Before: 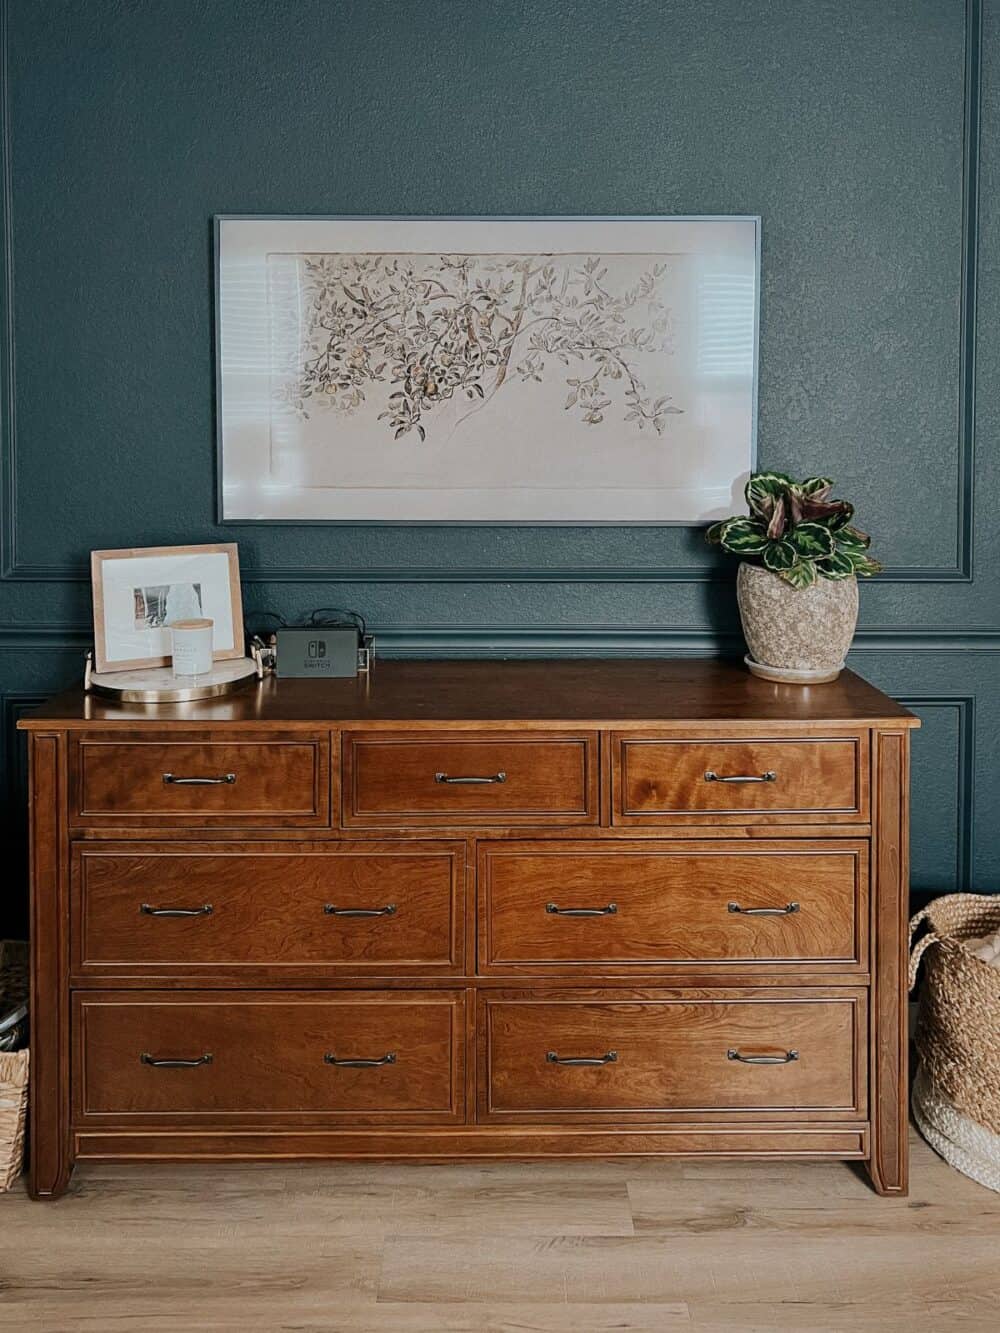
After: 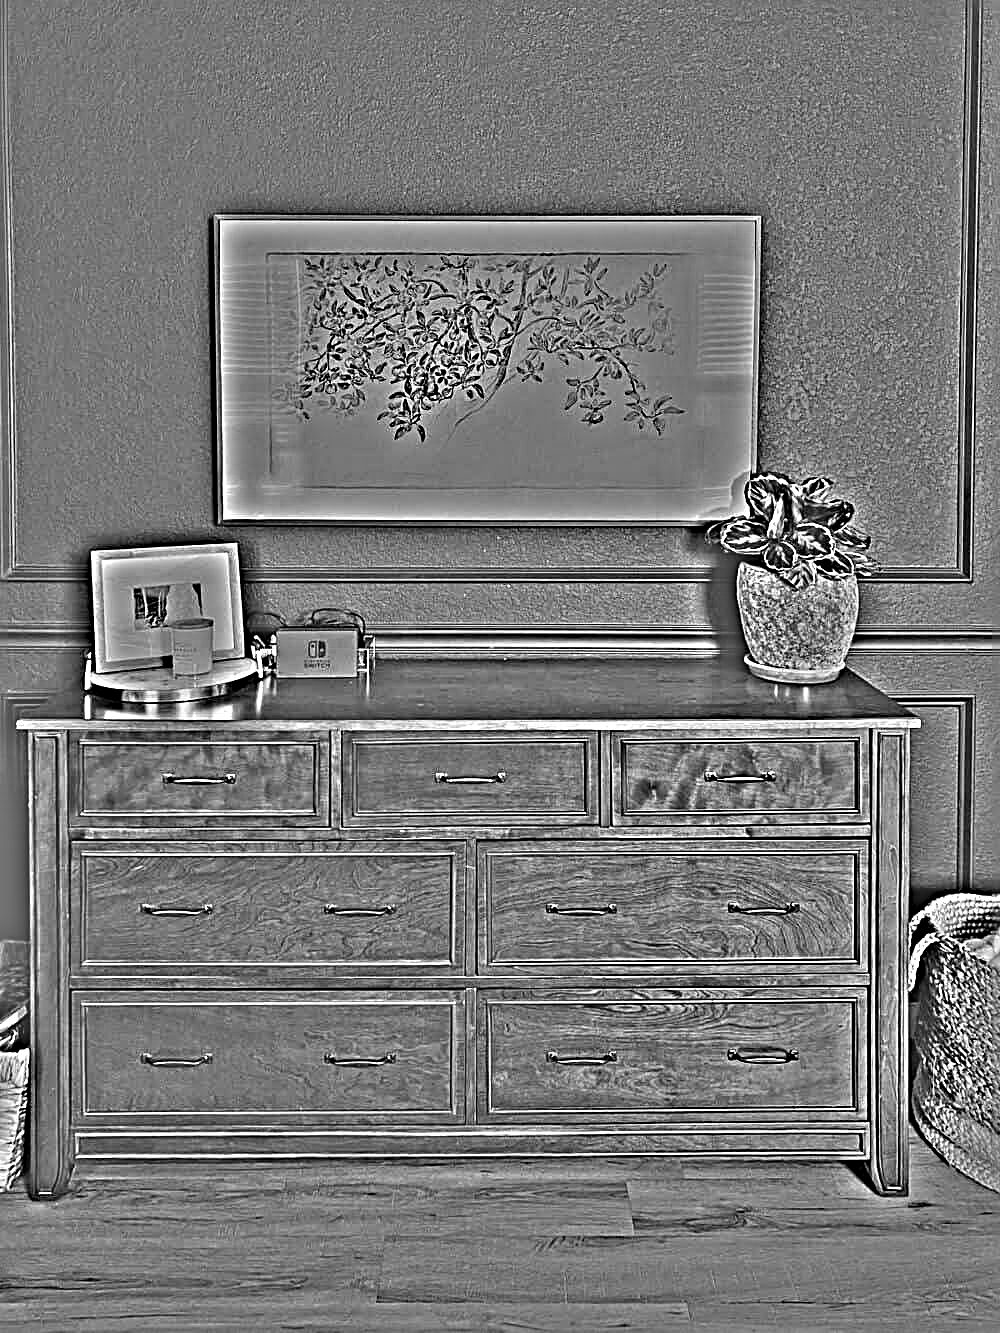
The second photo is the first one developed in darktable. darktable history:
sharpen: radius 2.817, amount 0.715
highpass: on, module defaults
